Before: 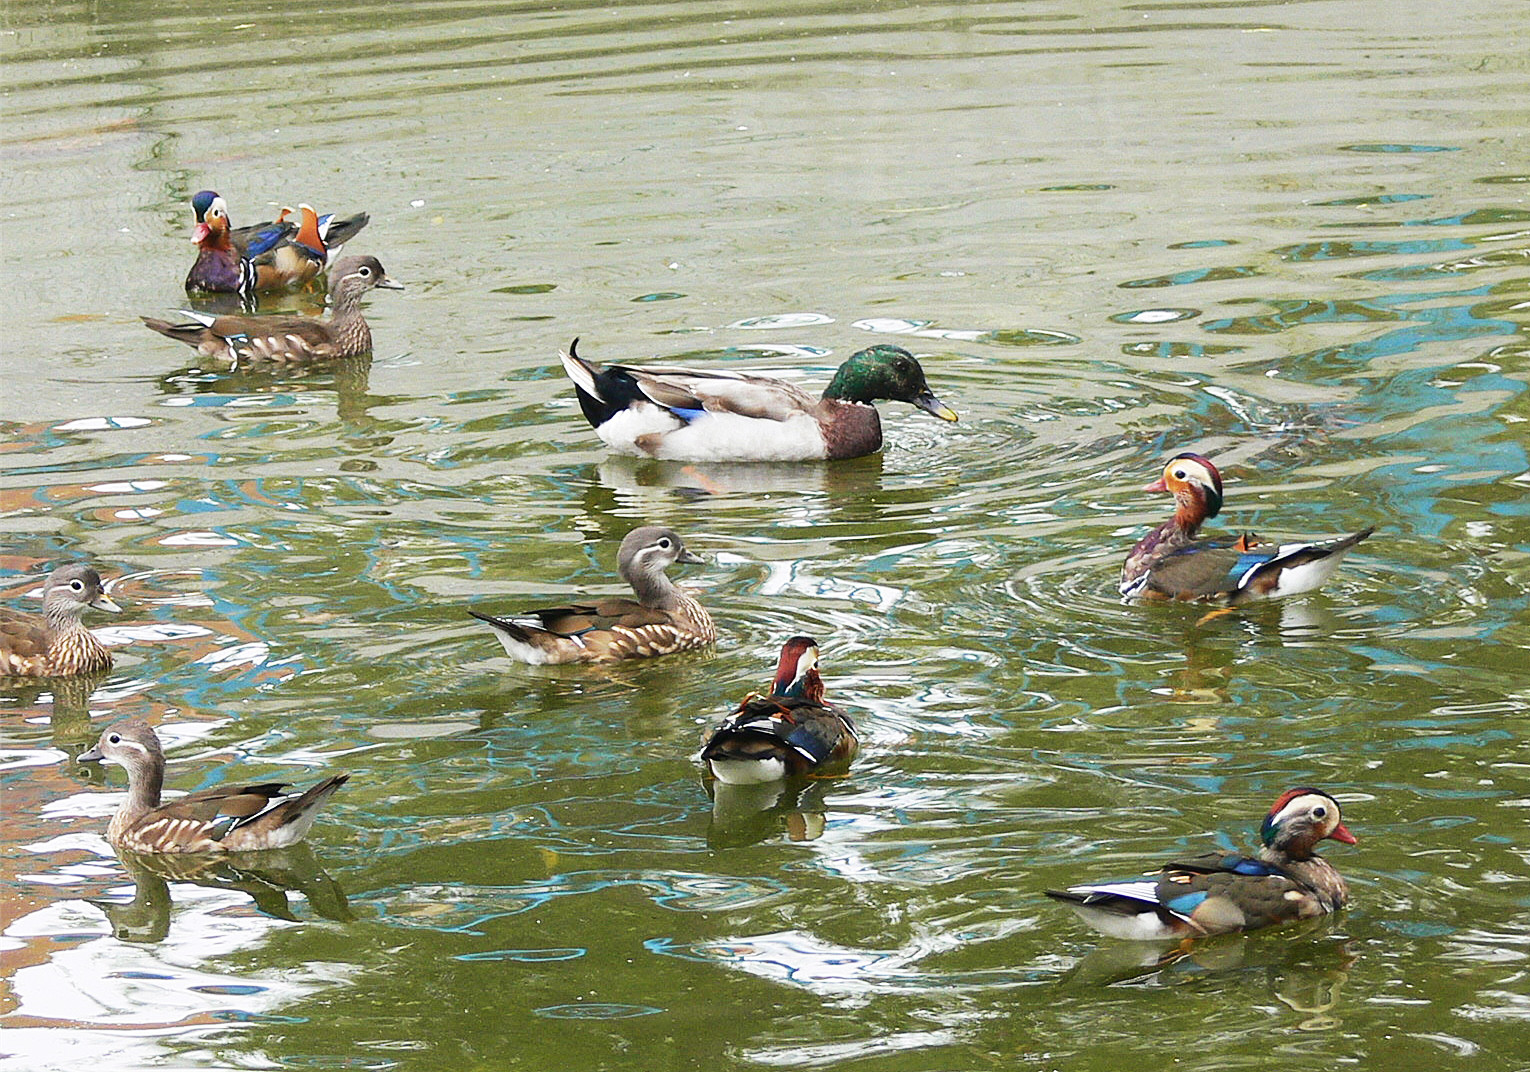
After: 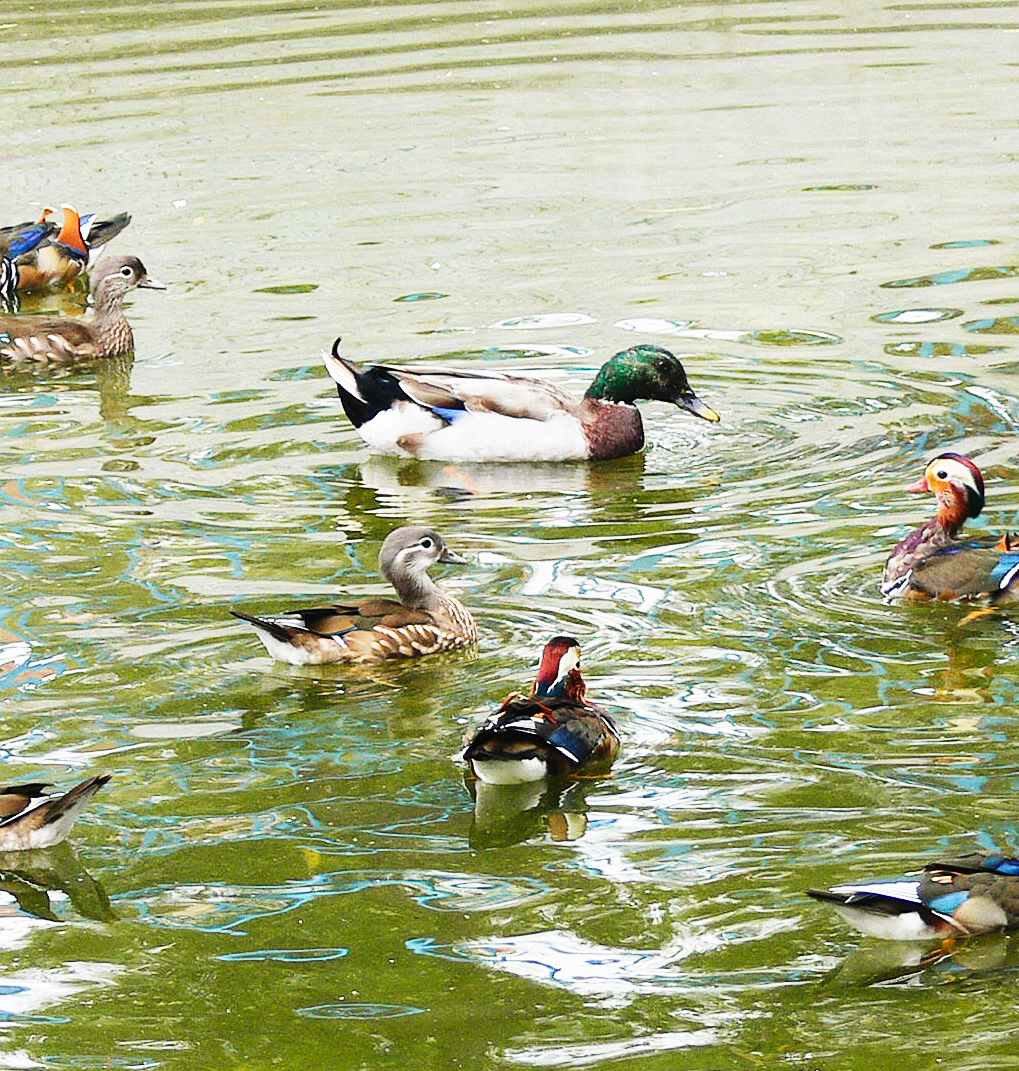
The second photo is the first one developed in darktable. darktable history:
crop and rotate: left 15.584%, right 17.805%
base curve: curves: ch0 [(0, 0) (0.032, 0.025) (0.121, 0.166) (0.206, 0.329) (0.605, 0.79) (1, 1)], preserve colors none
